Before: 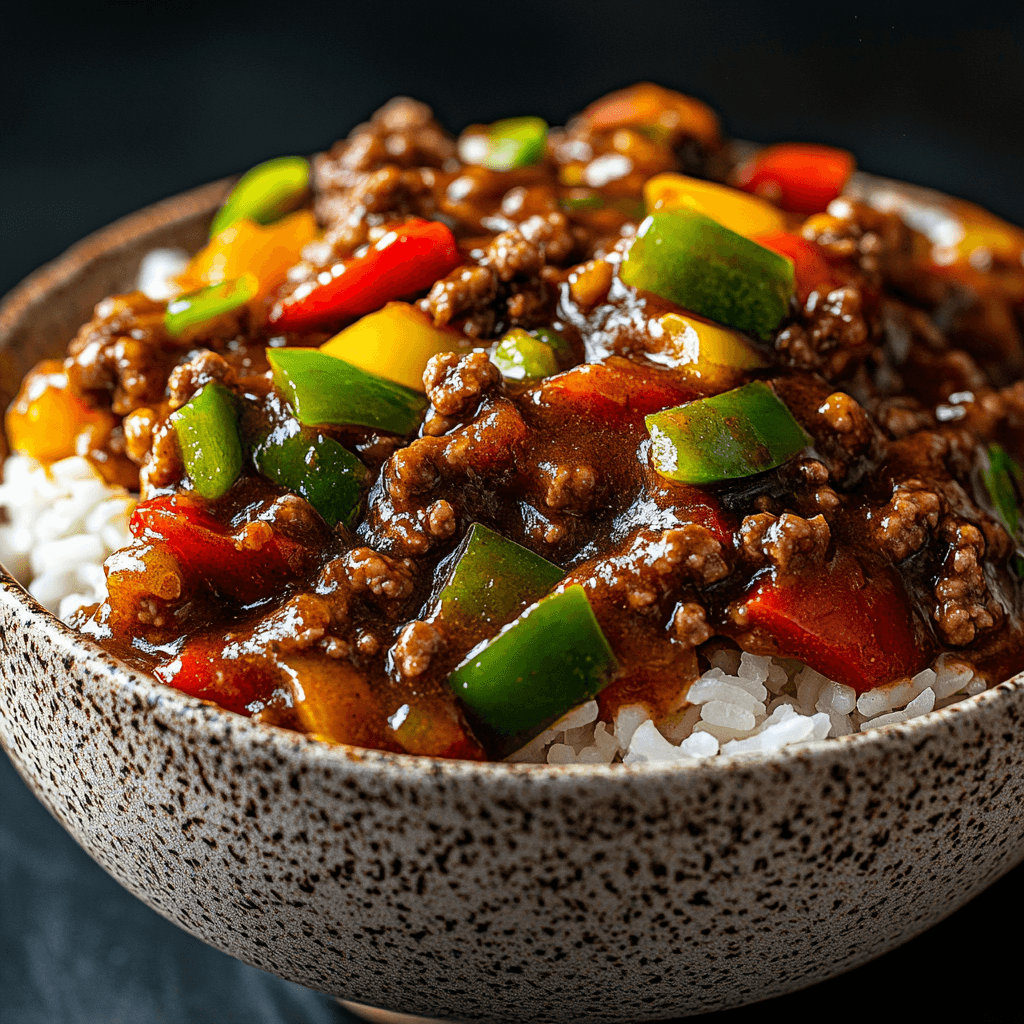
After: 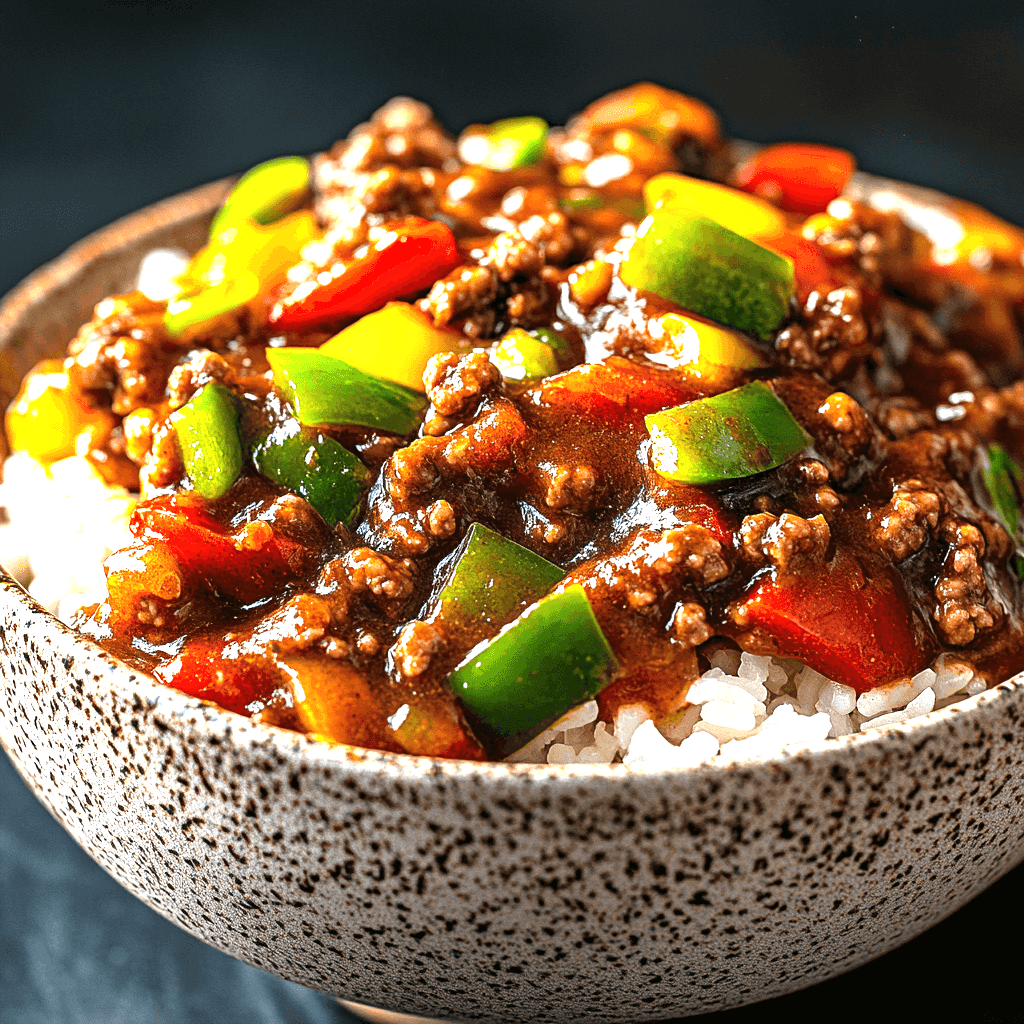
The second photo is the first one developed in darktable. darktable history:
exposure: black level correction 0, exposure 1.401 EV, compensate exposure bias true, compensate highlight preservation false
